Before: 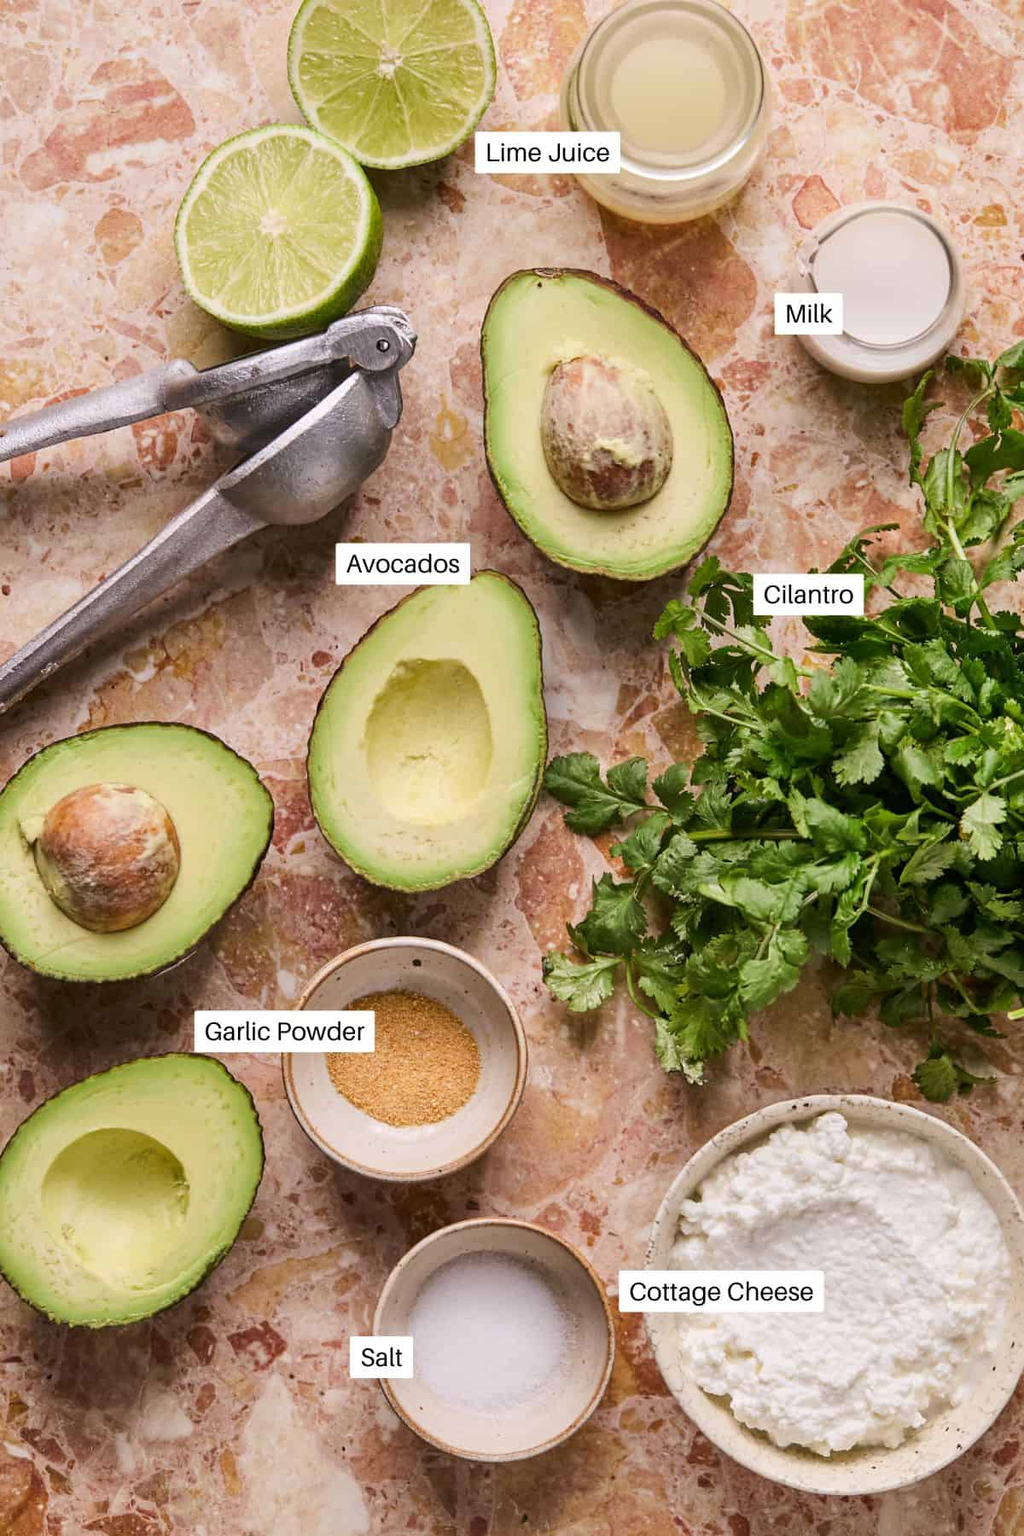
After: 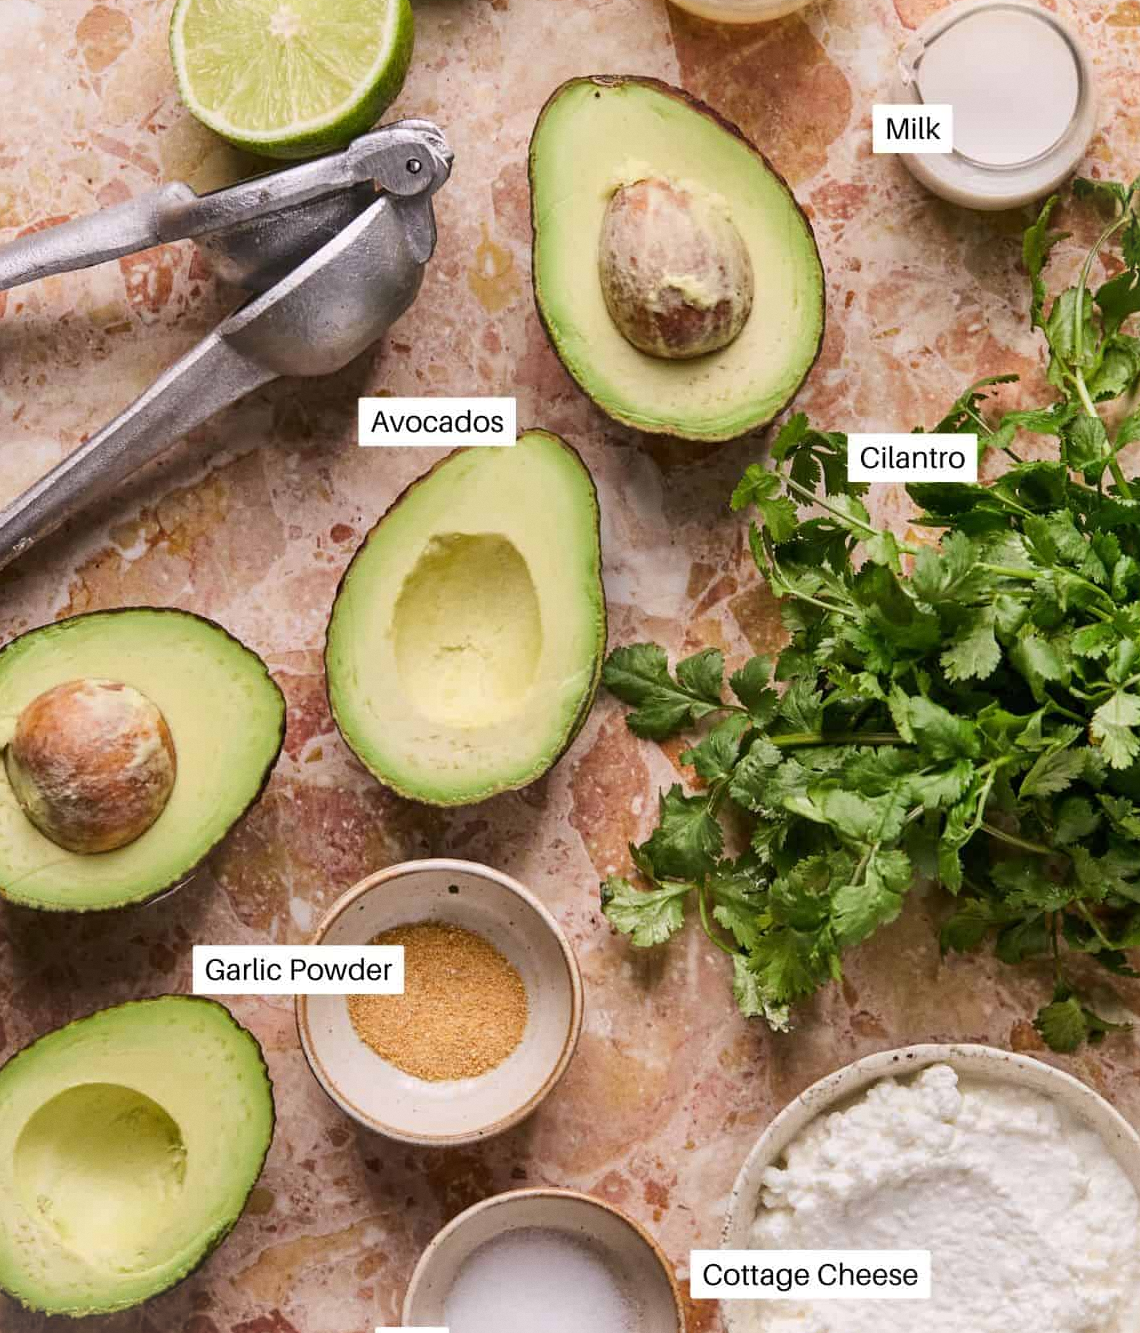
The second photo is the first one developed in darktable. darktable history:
grain: coarseness 0.09 ISO, strength 10%
crop and rotate: left 2.991%, top 13.302%, right 1.981%, bottom 12.636%
vignetting: fall-off start 100%, brightness 0.05, saturation 0
